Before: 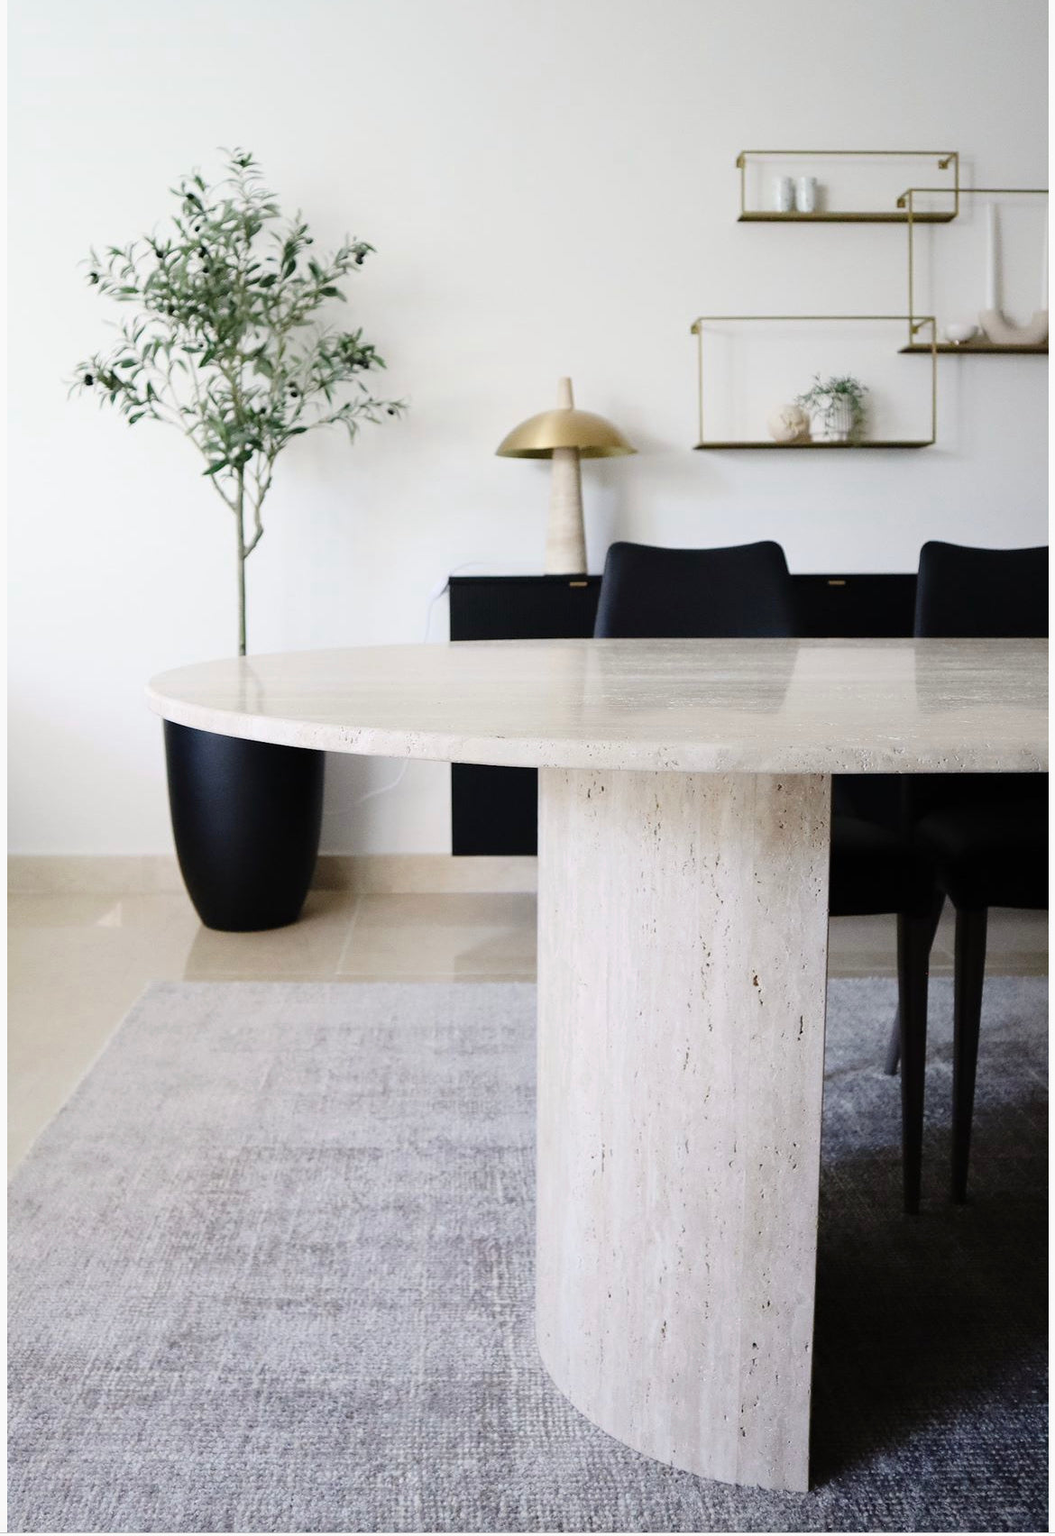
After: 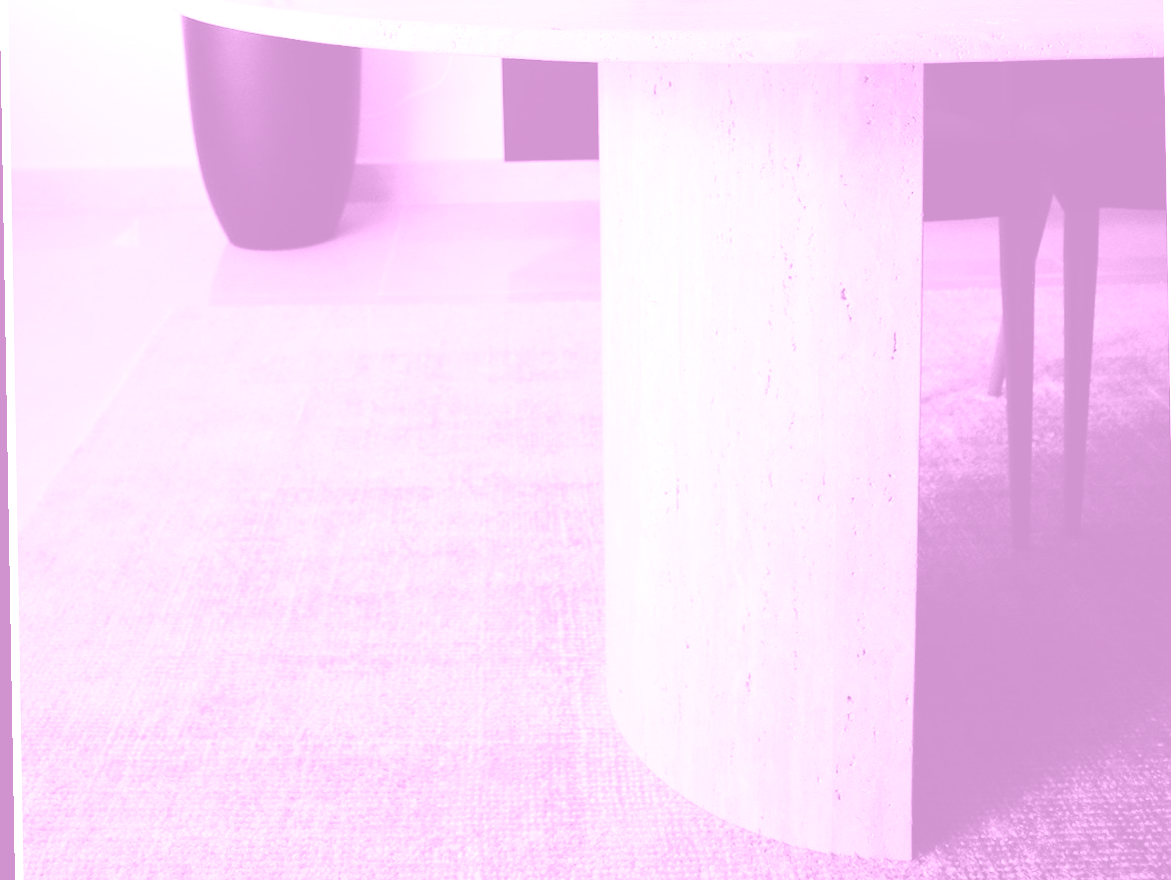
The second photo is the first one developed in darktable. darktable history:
color correction: highlights a* -3.28, highlights b* -6.24, shadows a* 3.1, shadows b* 5.19
exposure: black level correction 0, exposure 0.9 EV, compensate highlight preservation false
crop and rotate: top 46.237%
rotate and perspective: rotation -1°, crop left 0.011, crop right 0.989, crop top 0.025, crop bottom 0.975
white balance: red 1.042, blue 1.17
colorize: hue 331.2°, saturation 75%, source mix 30.28%, lightness 70.52%, version 1
contrast brightness saturation: contrast 0.07, brightness -0.13, saturation 0.06
color balance rgb: shadows lift › chroma 3.88%, shadows lift › hue 88.52°, power › hue 214.65°, global offset › chroma 0.1%, global offset › hue 252.4°, contrast 4.45%
